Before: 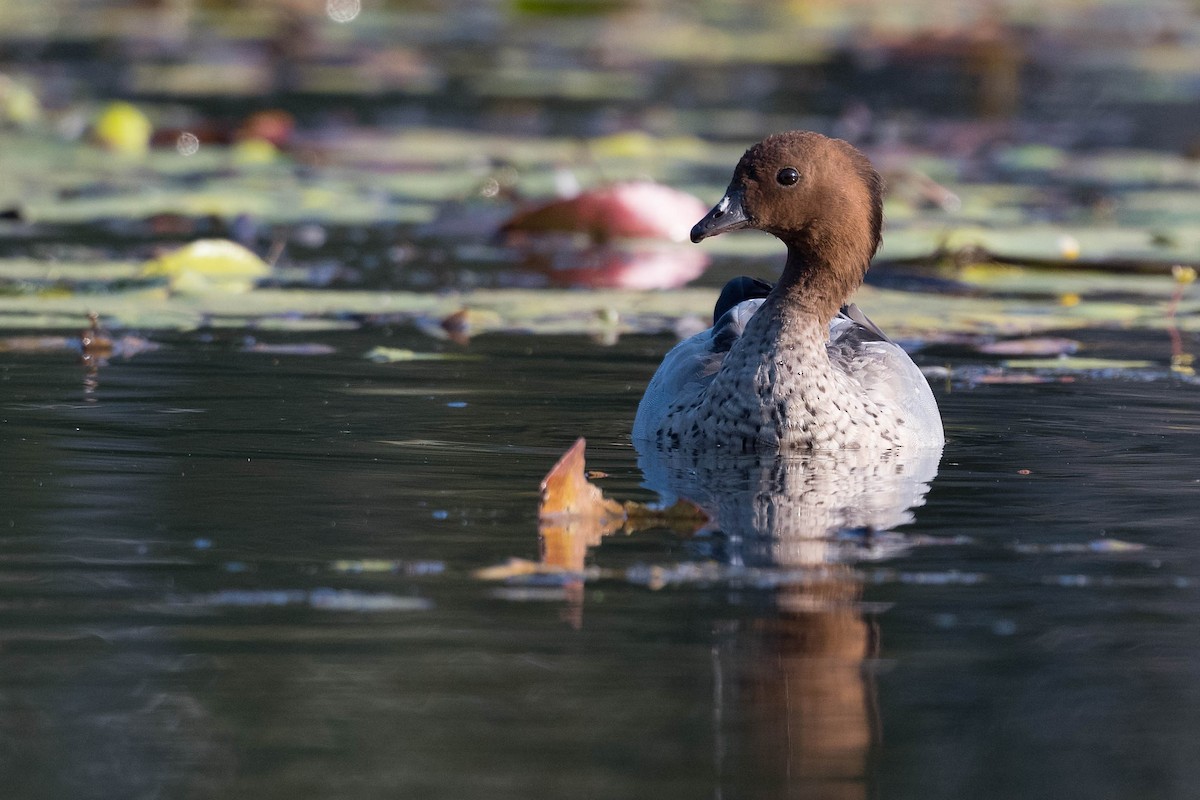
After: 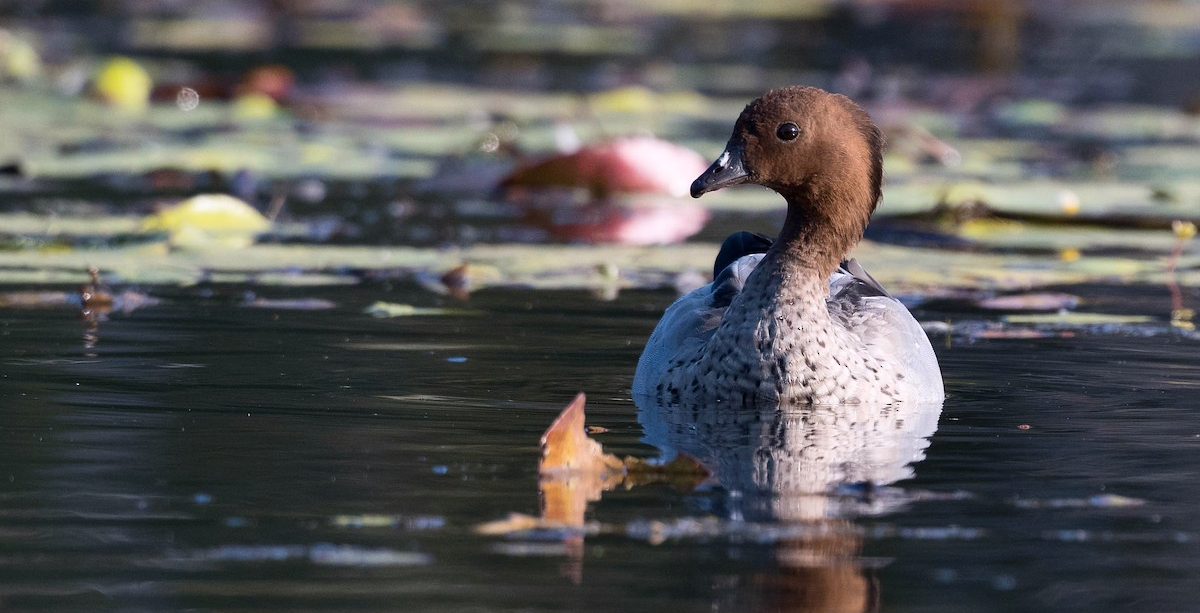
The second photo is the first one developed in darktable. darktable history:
white balance: red 1.009, blue 1.027
crop: top 5.667%, bottom 17.637%
contrast brightness saturation: contrast 0.14
